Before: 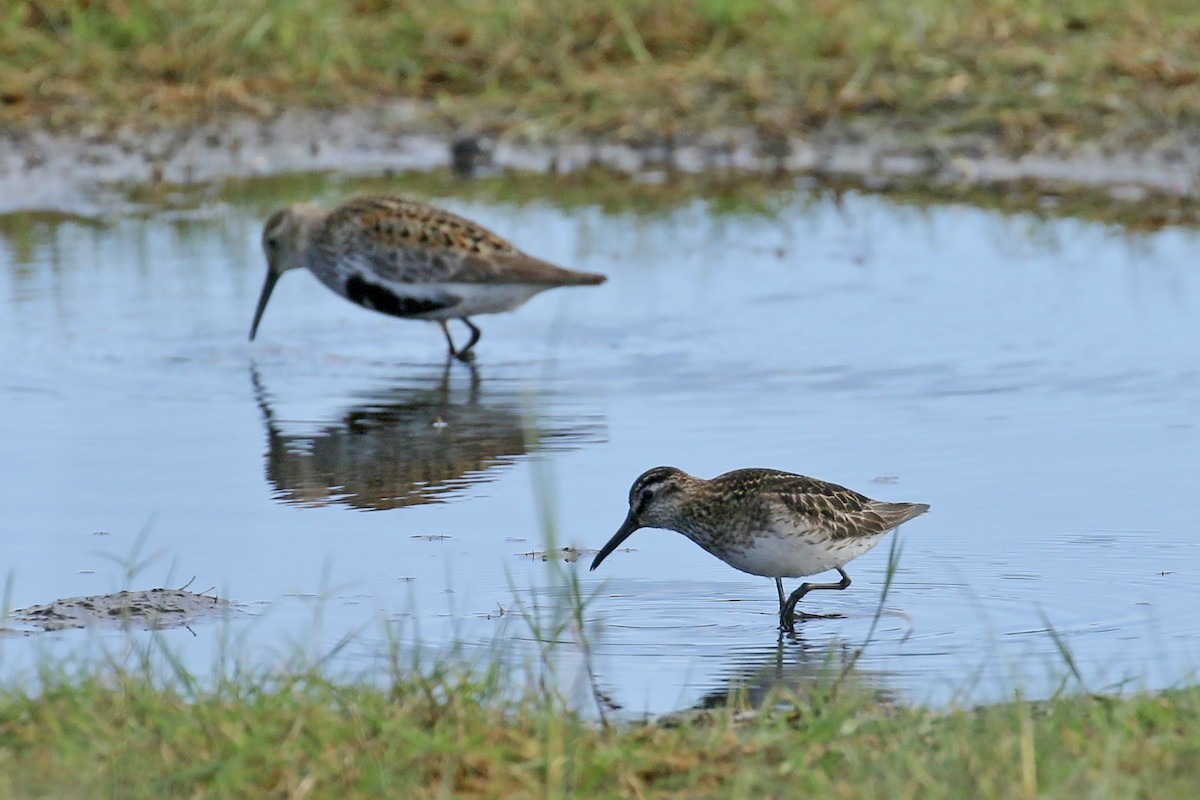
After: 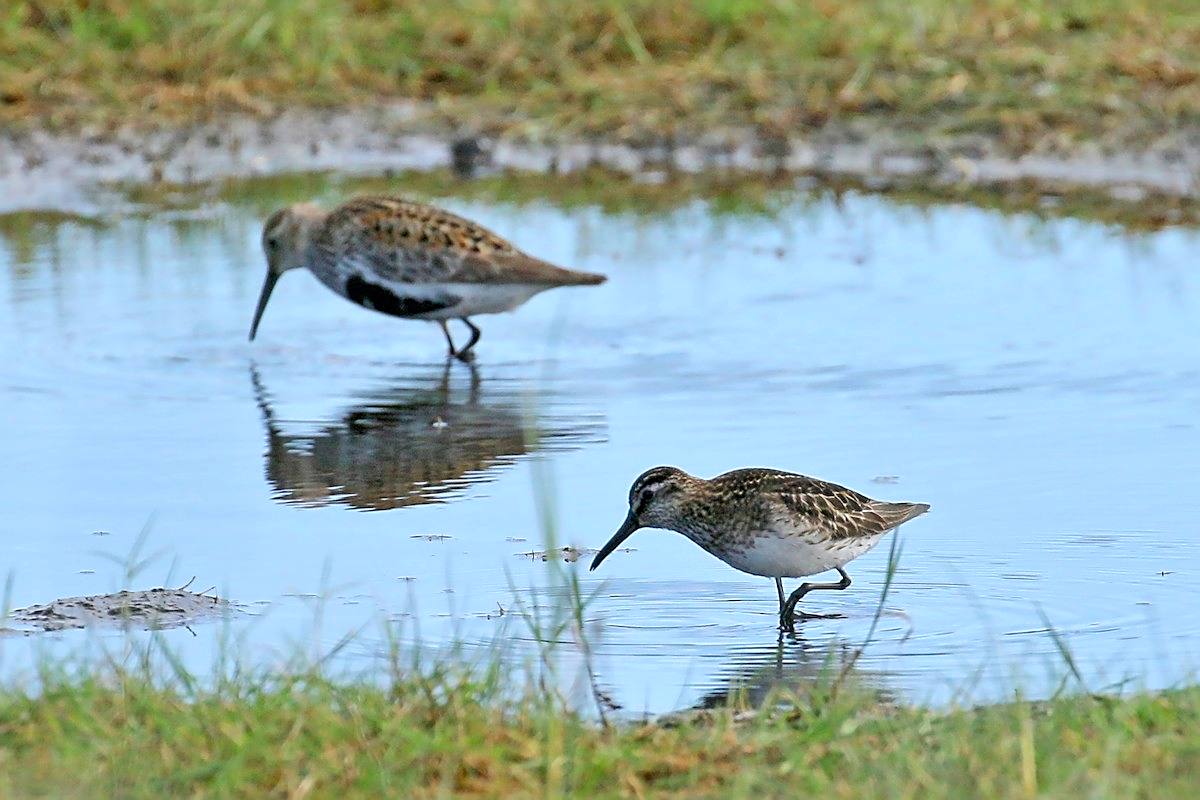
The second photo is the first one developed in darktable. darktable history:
shadows and highlights: shadows 24.88, highlights -23.51
tone equalizer: -8 EV -0.41 EV, -7 EV -0.36 EV, -6 EV -0.327 EV, -5 EV -0.249 EV, -3 EV 0.206 EV, -2 EV 0.363 EV, -1 EV 0.389 EV, +0 EV 0.403 EV
sharpen: on, module defaults
